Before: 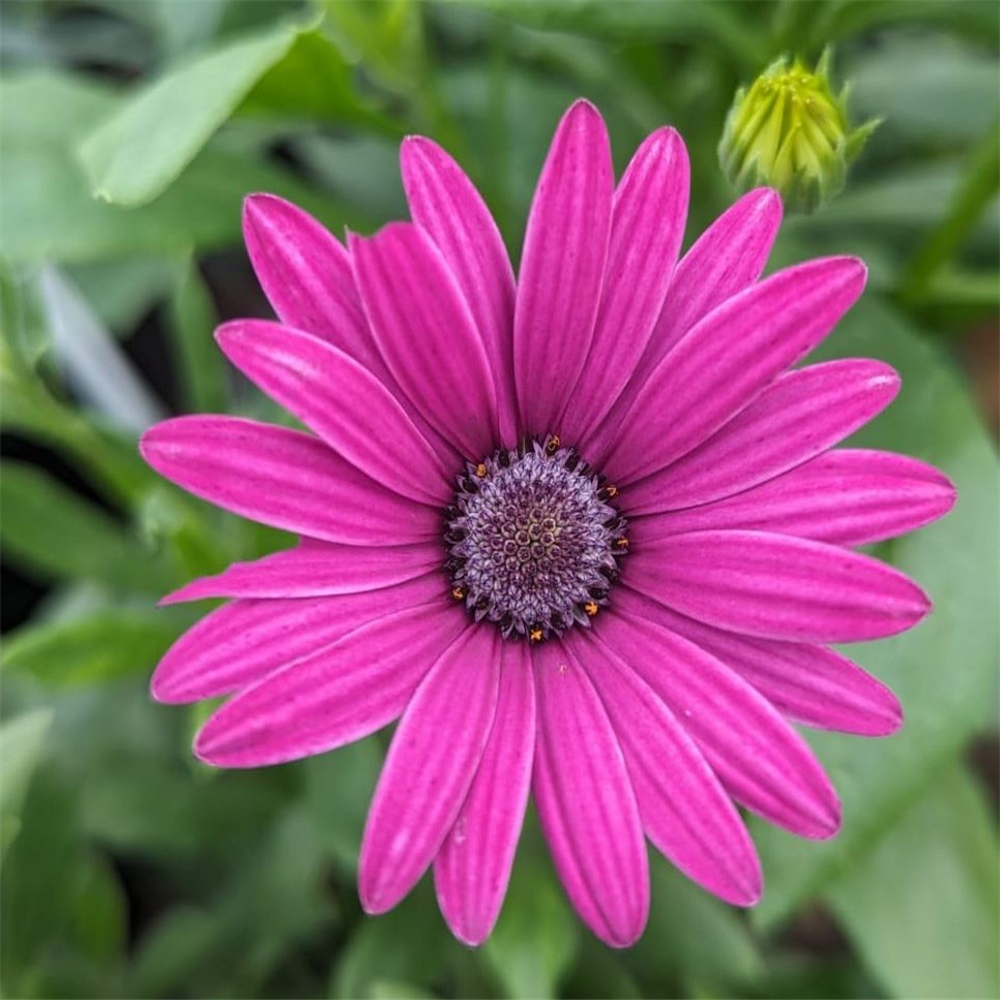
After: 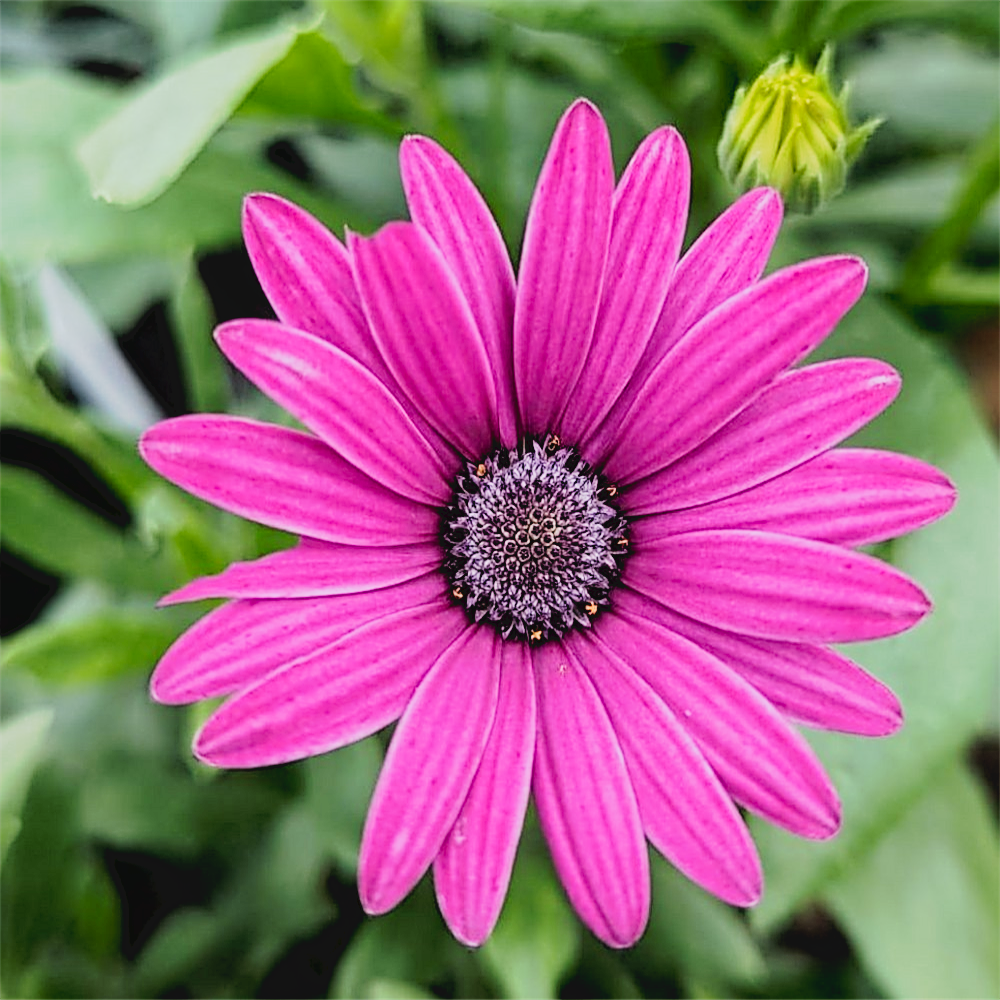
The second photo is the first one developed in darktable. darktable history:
filmic rgb: black relative exposure -5 EV, hardness 2.88, contrast 1.2
sharpen: radius 2.676, amount 0.669
tone curve: curves: ch0 [(0, 0) (0.003, 0.059) (0.011, 0.059) (0.025, 0.057) (0.044, 0.055) (0.069, 0.057) (0.1, 0.083) (0.136, 0.128) (0.177, 0.185) (0.224, 0.242) (0.277, 0.308) (0.335, 0.383) (0.399, 0.468) (0.468, 0.547) (0.543, 0.632) (0.623, 0.71) (0.709, 0.801) (0.801, 0.859) (0.898, 0.922) (1, 1)], preserve colors none
